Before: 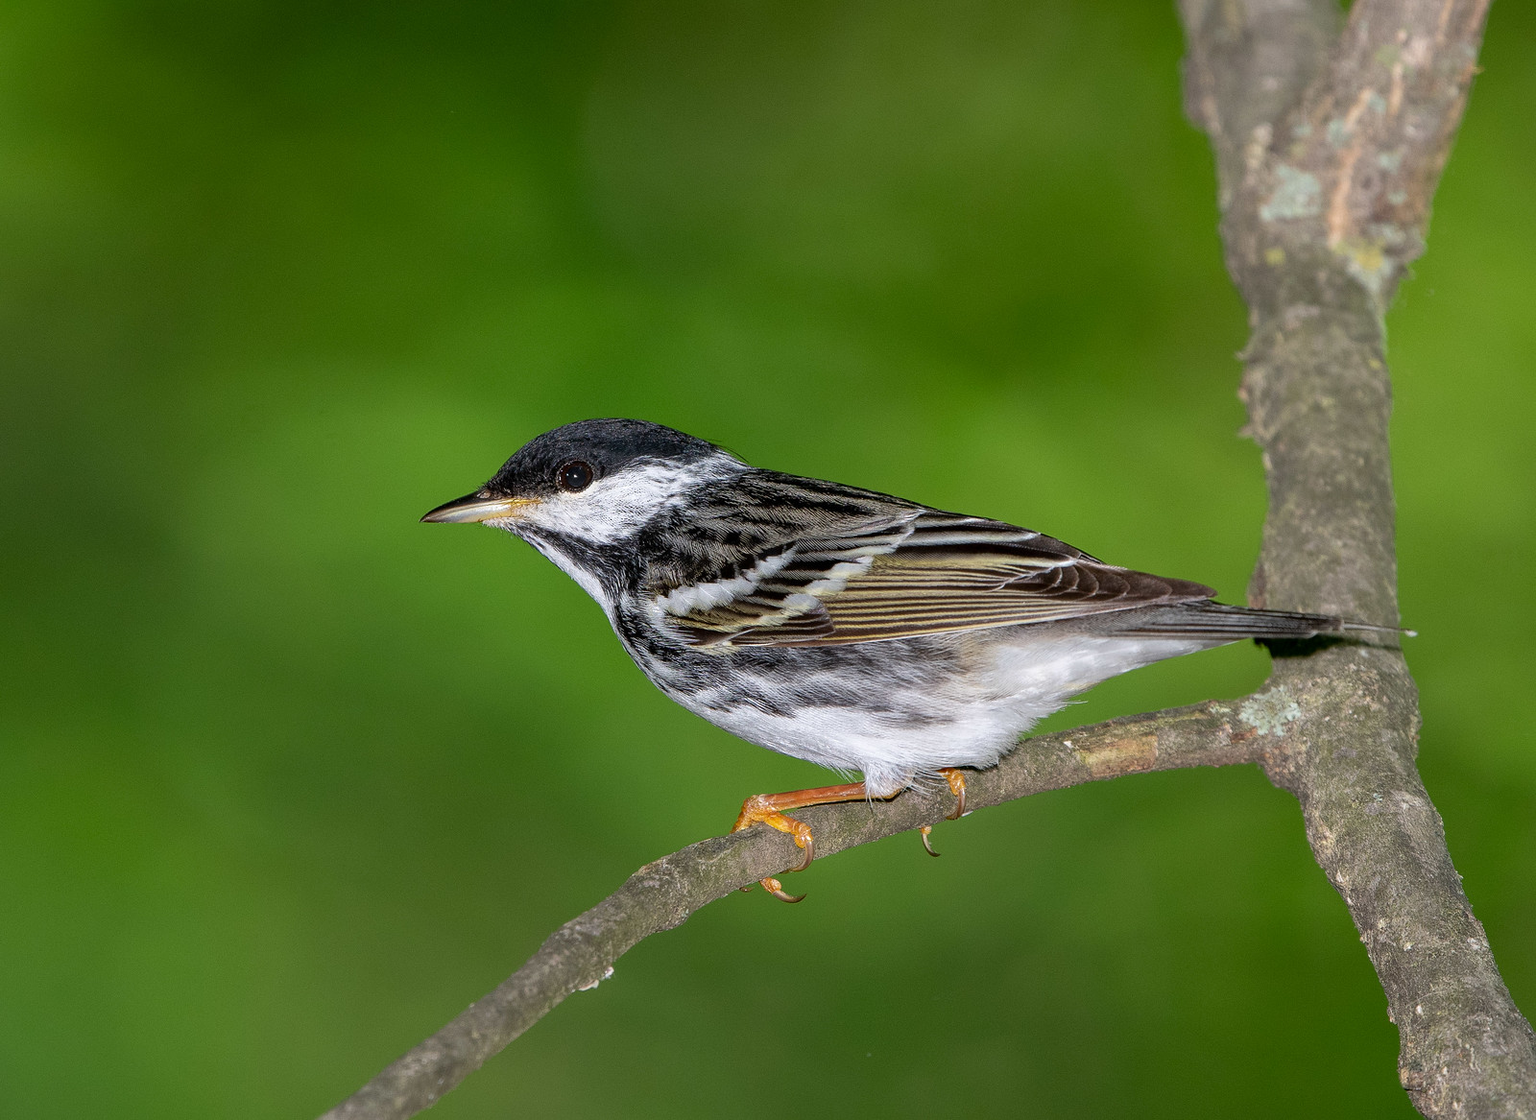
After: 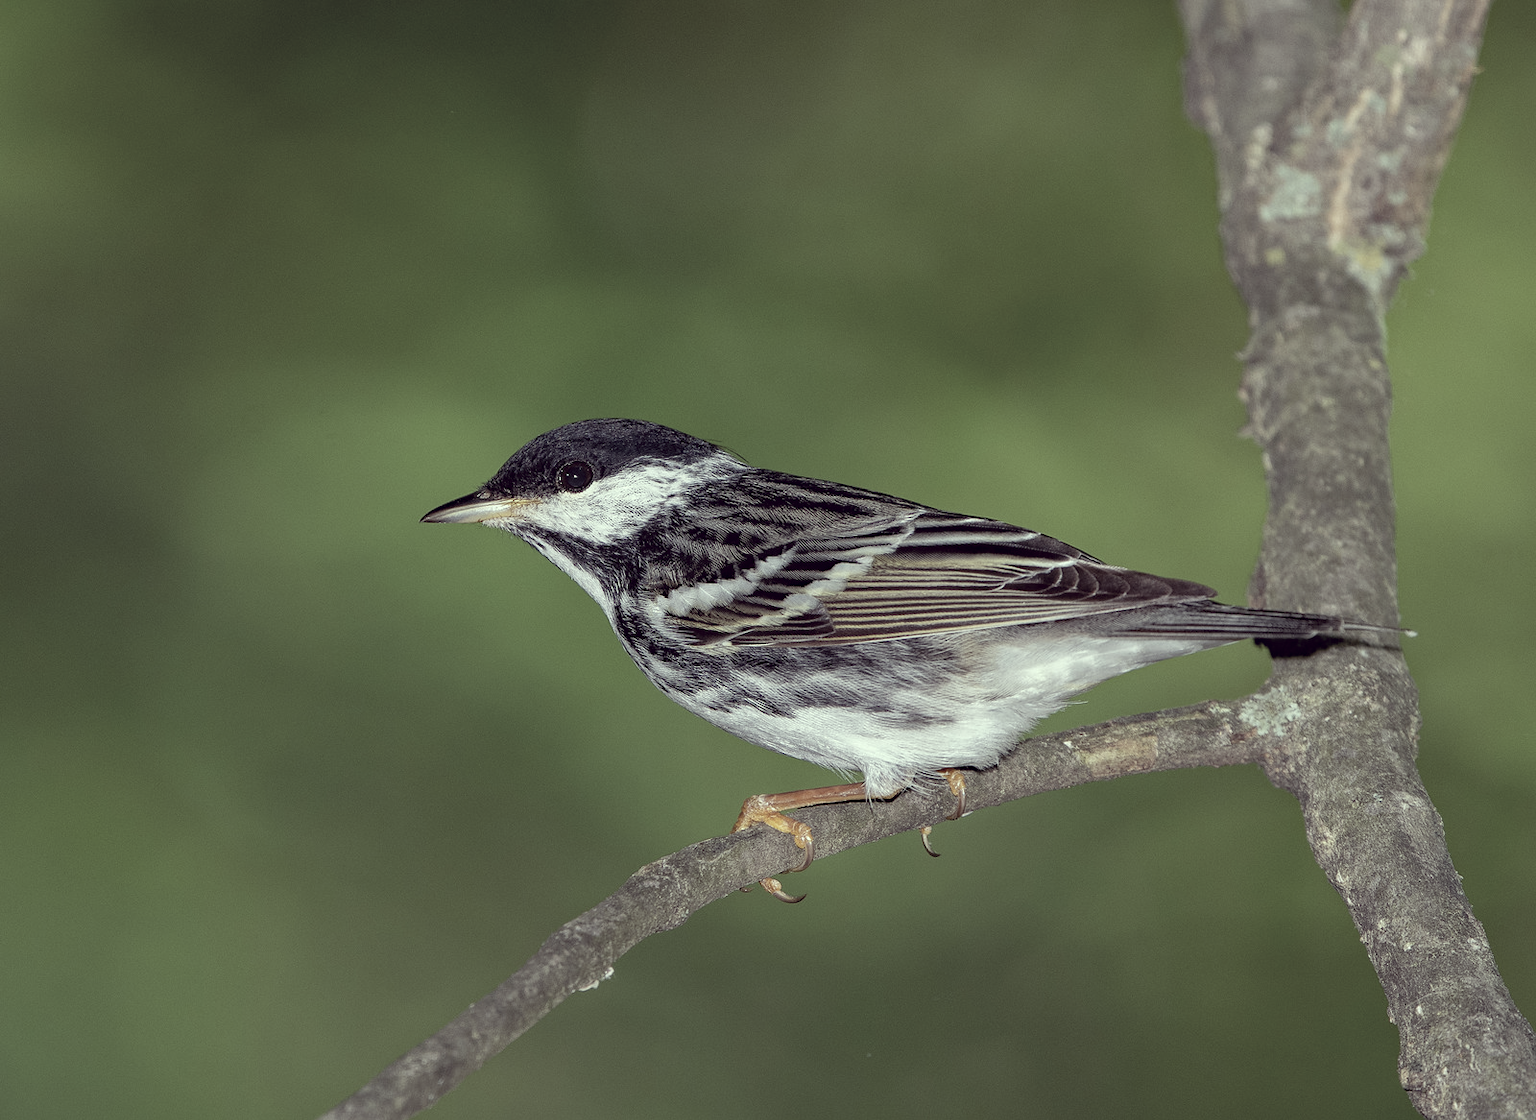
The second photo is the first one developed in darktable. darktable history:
color correction: highlights a* -20.26, highlights b* 20.62, shadows a* 19.66, shadows b* -19.96, saturation 0.428
haze removal: compatibility mode true, adaptive false
exposure: black level correction 0, exposure 0 EV, compensate exposure bias true, compensate highlight preservation false
